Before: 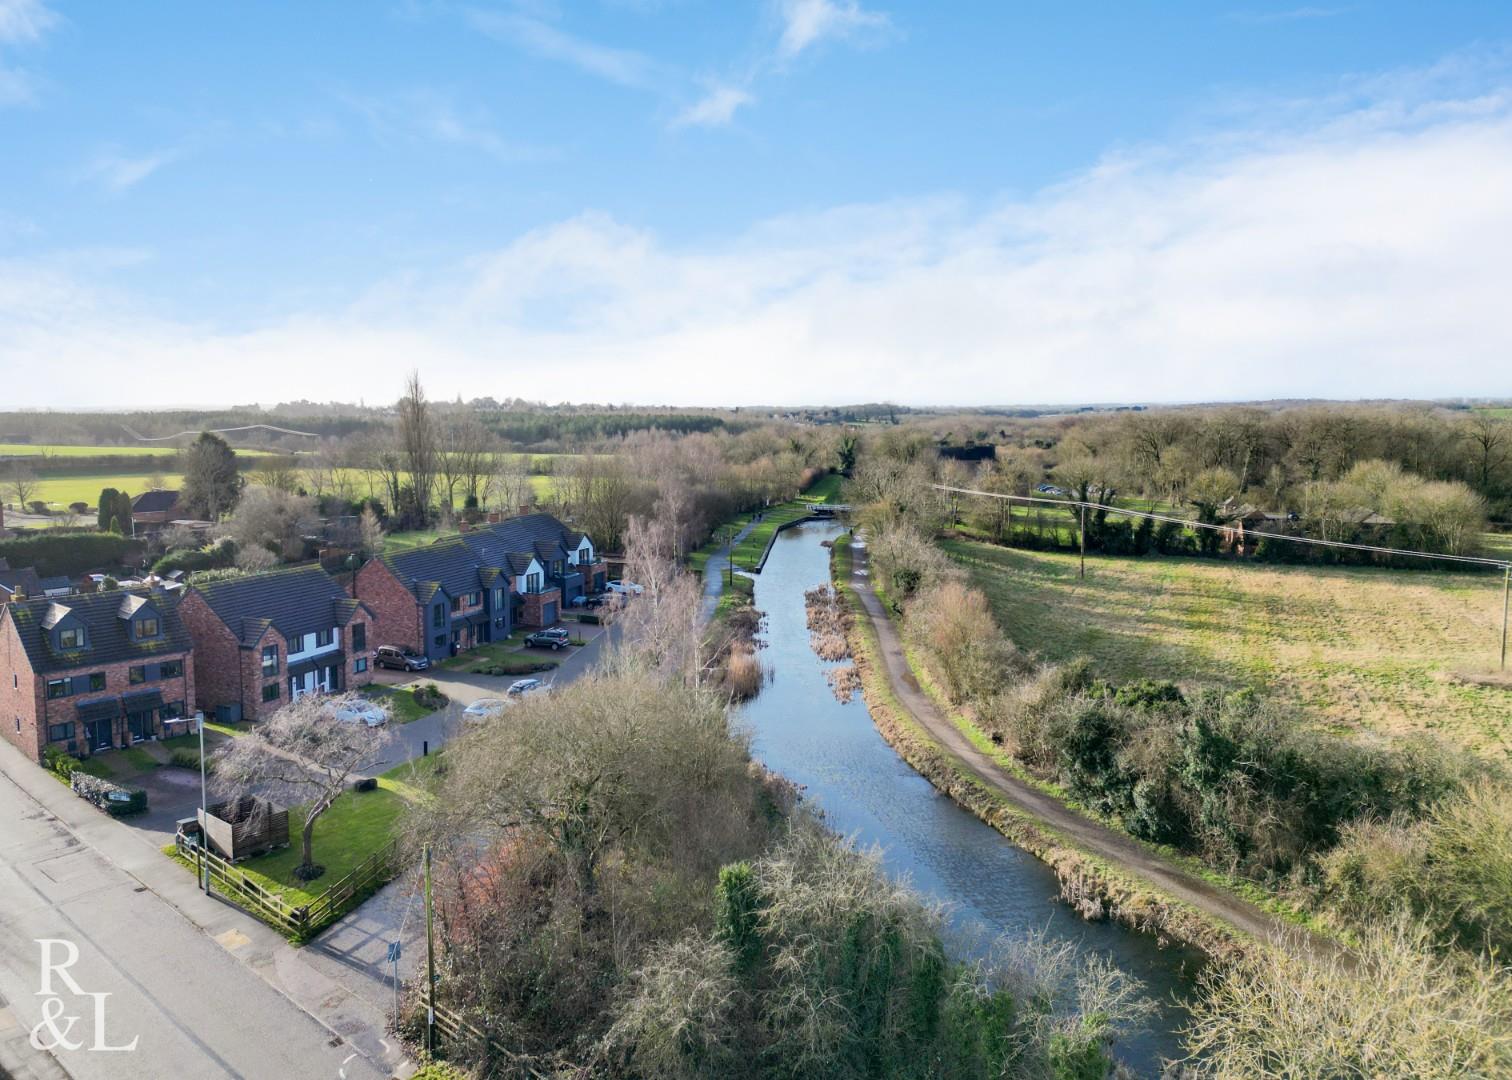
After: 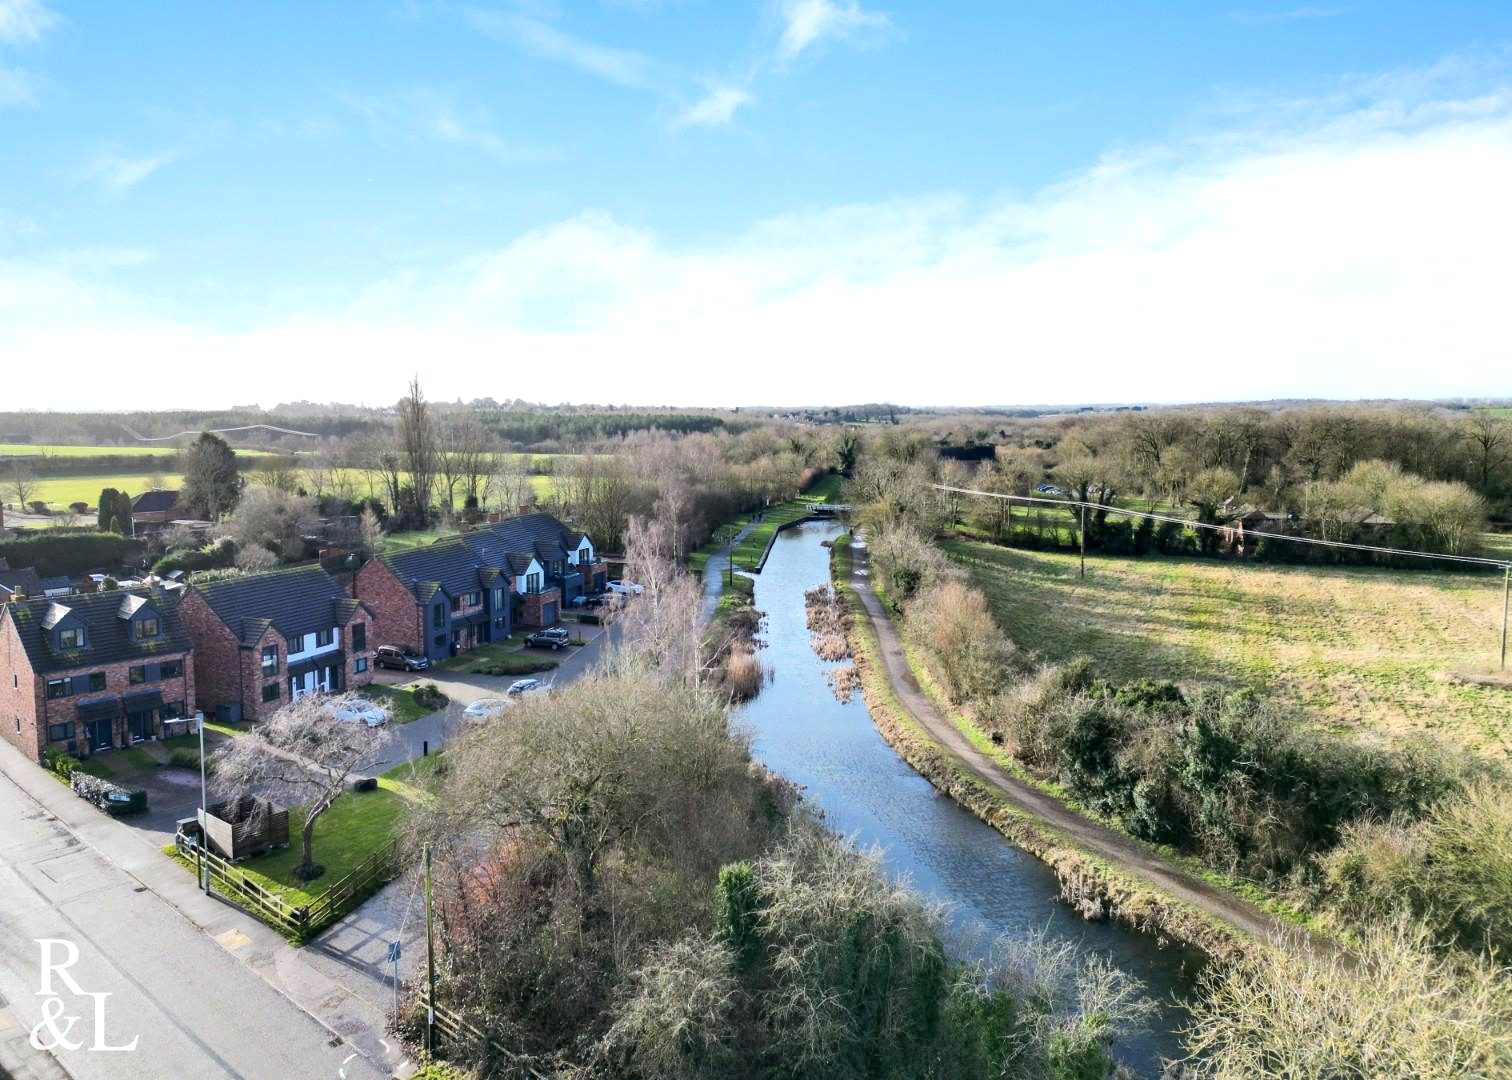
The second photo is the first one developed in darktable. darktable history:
white balance: red 0.988, blue 1.017
tone equalizer: -8 EV -0.417 EV, -7 EV -0.389 EV, -6 EV -0.333 EV, -5 EV -0.222 EV, -3 EV 0.222 EV, -2 EV 0.333 EV, -1 EV 0.389 EV, +0 EV 0.417 EV, edges refinement/feathering 500, mask exposure compensation -1.57 EV, preserve details no
